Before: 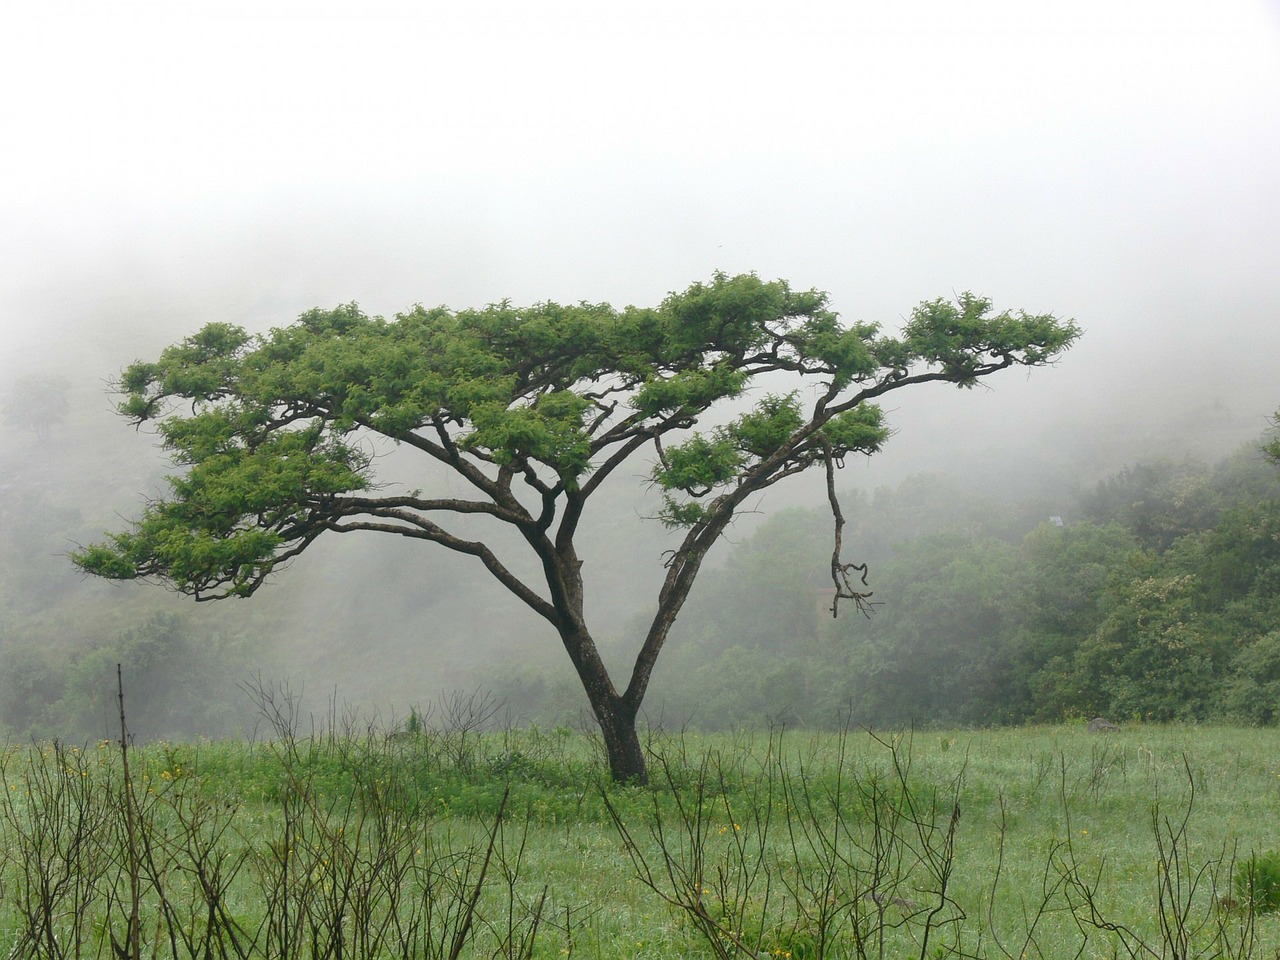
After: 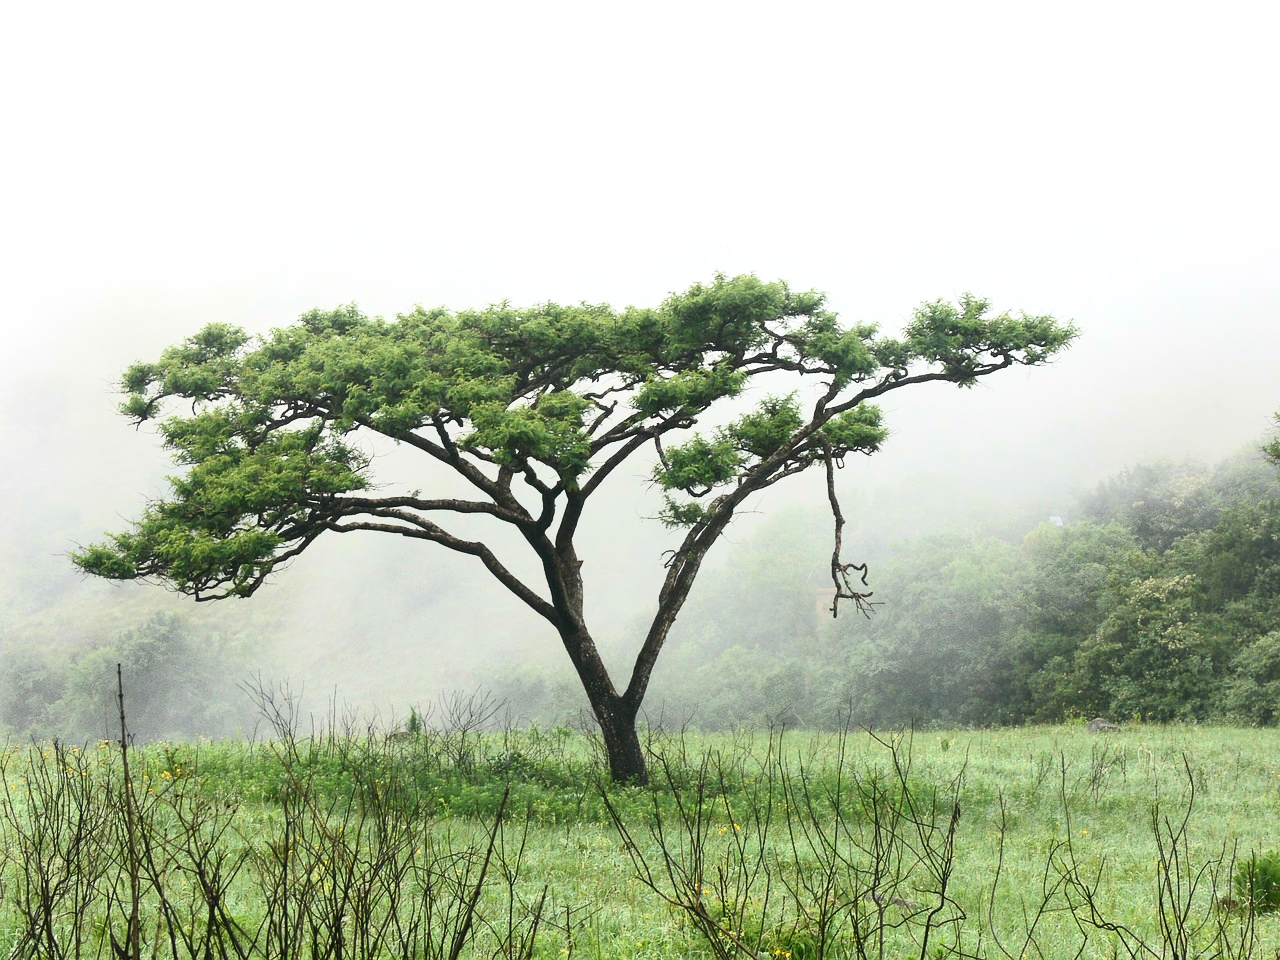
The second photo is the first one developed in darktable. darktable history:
tone equalizer: -8 EV -1.1 EV, -7 EV -1 EV, -6 EV -0.844 EV, -5 EV -0.555 EV, -3 EV 0.561 EV, -2 EV 0.86 EV, -1 EV 0.994 EV, +0 EV 1.06 EV, edges refinement/feathering 500, mask exposure compensation -1.57 EV, preserve details no
base curve: curves: ch0 [(0, 0) (0.088, 0.125) (0.176, 0.251) (0.354, 0.501) (0.613, 0.749) (1, 0.877)]
